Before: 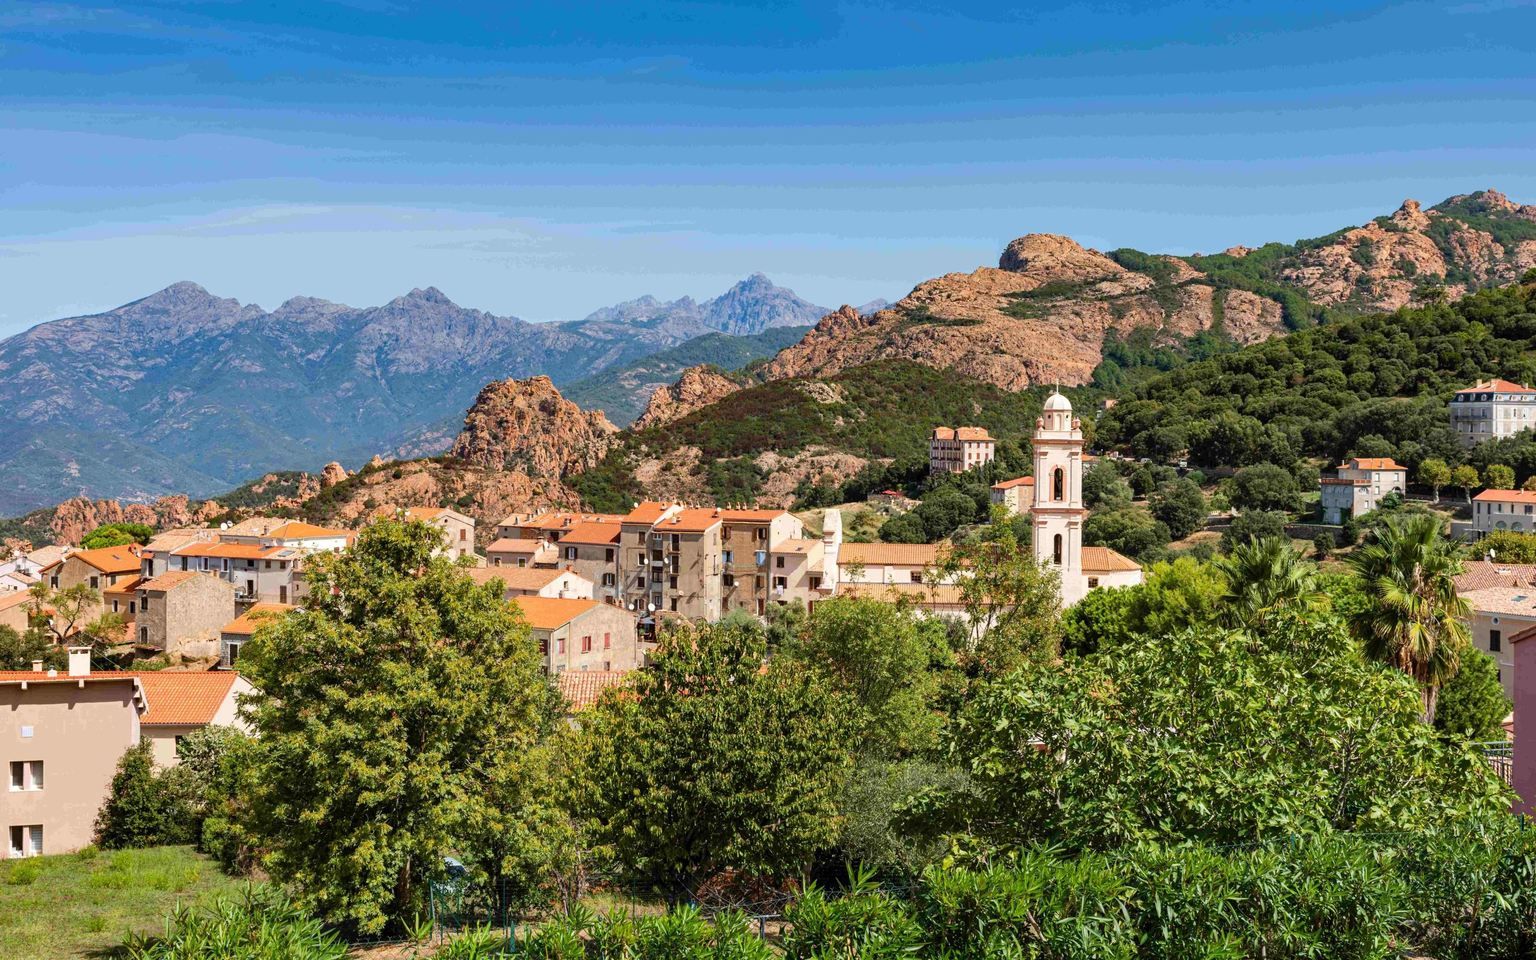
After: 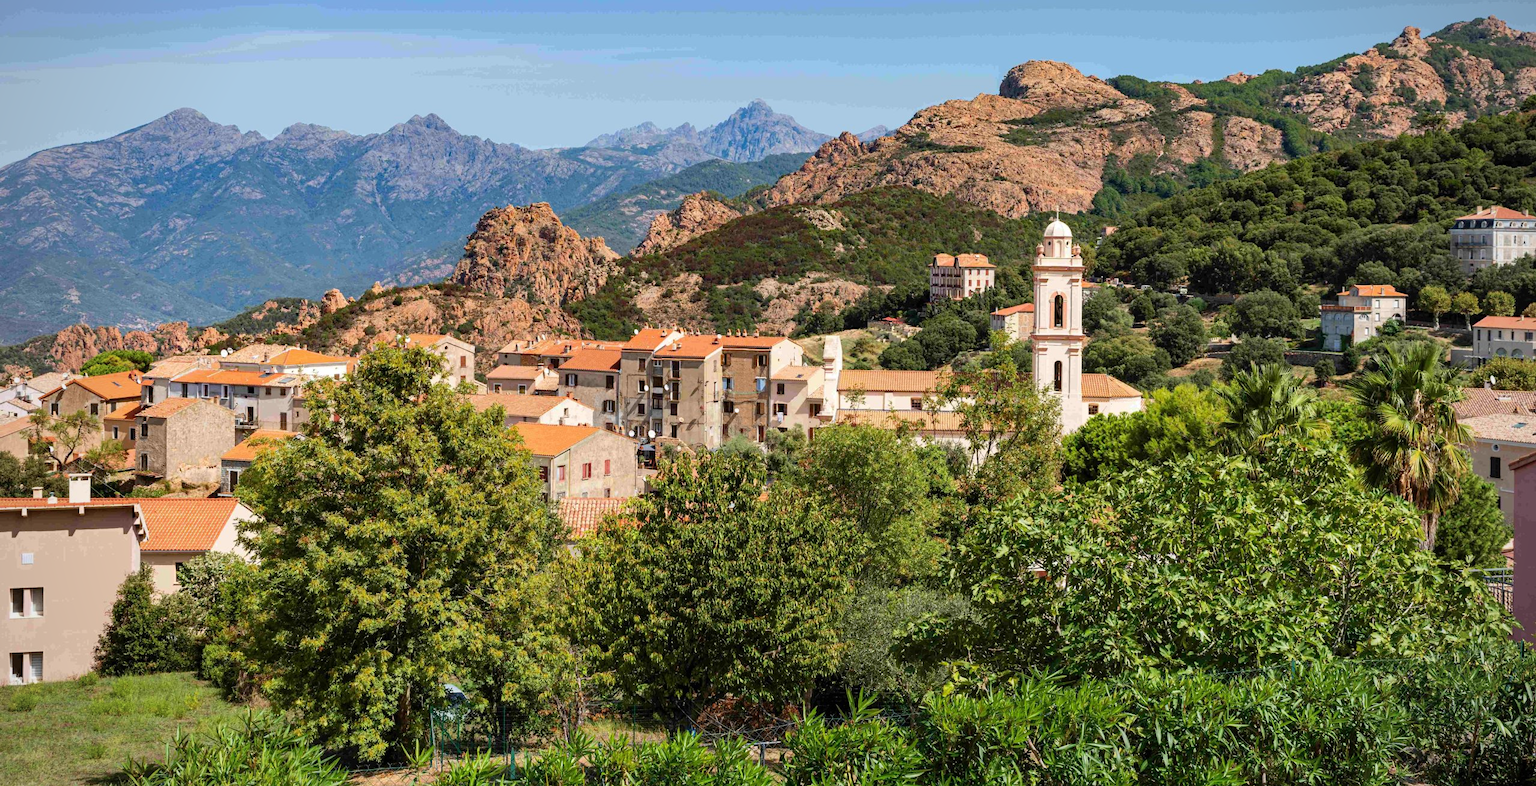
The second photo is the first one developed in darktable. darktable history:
vignetting: brightness -0.4, saturation -0.298
crop and rotate: top 18.124%
